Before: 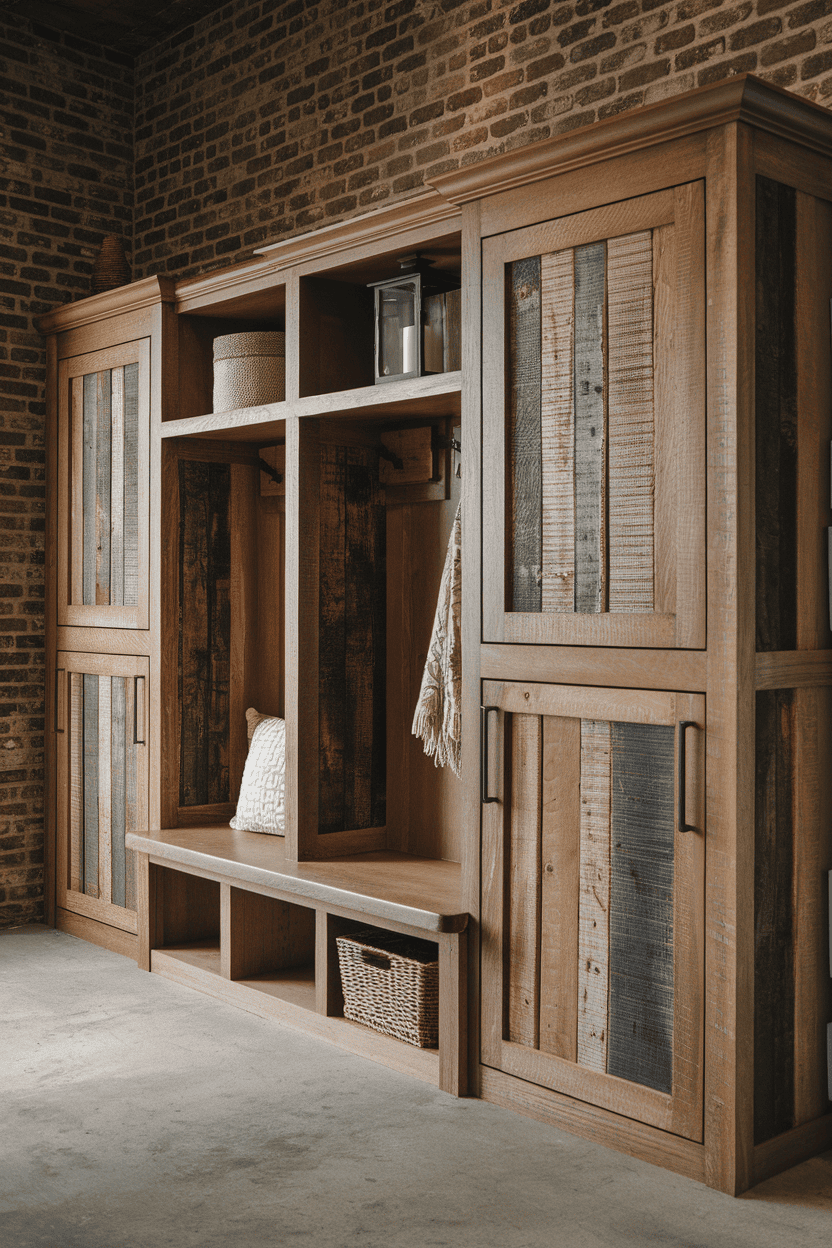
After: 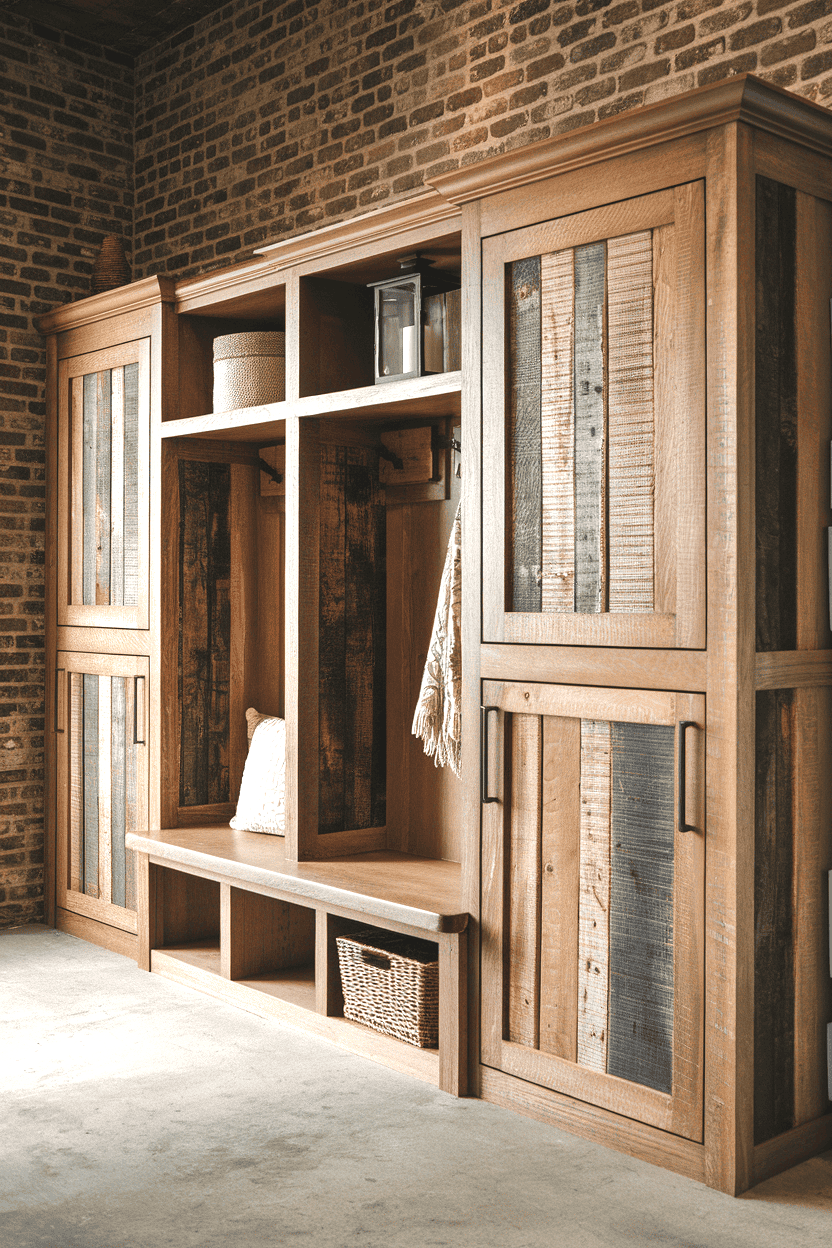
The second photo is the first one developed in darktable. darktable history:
tone equalizer: edges refinement/feathering 500, mask exposure compensation -1.57 EV, preserve details no
exposure: exposure 1 EV, compensate highlight preservation false
